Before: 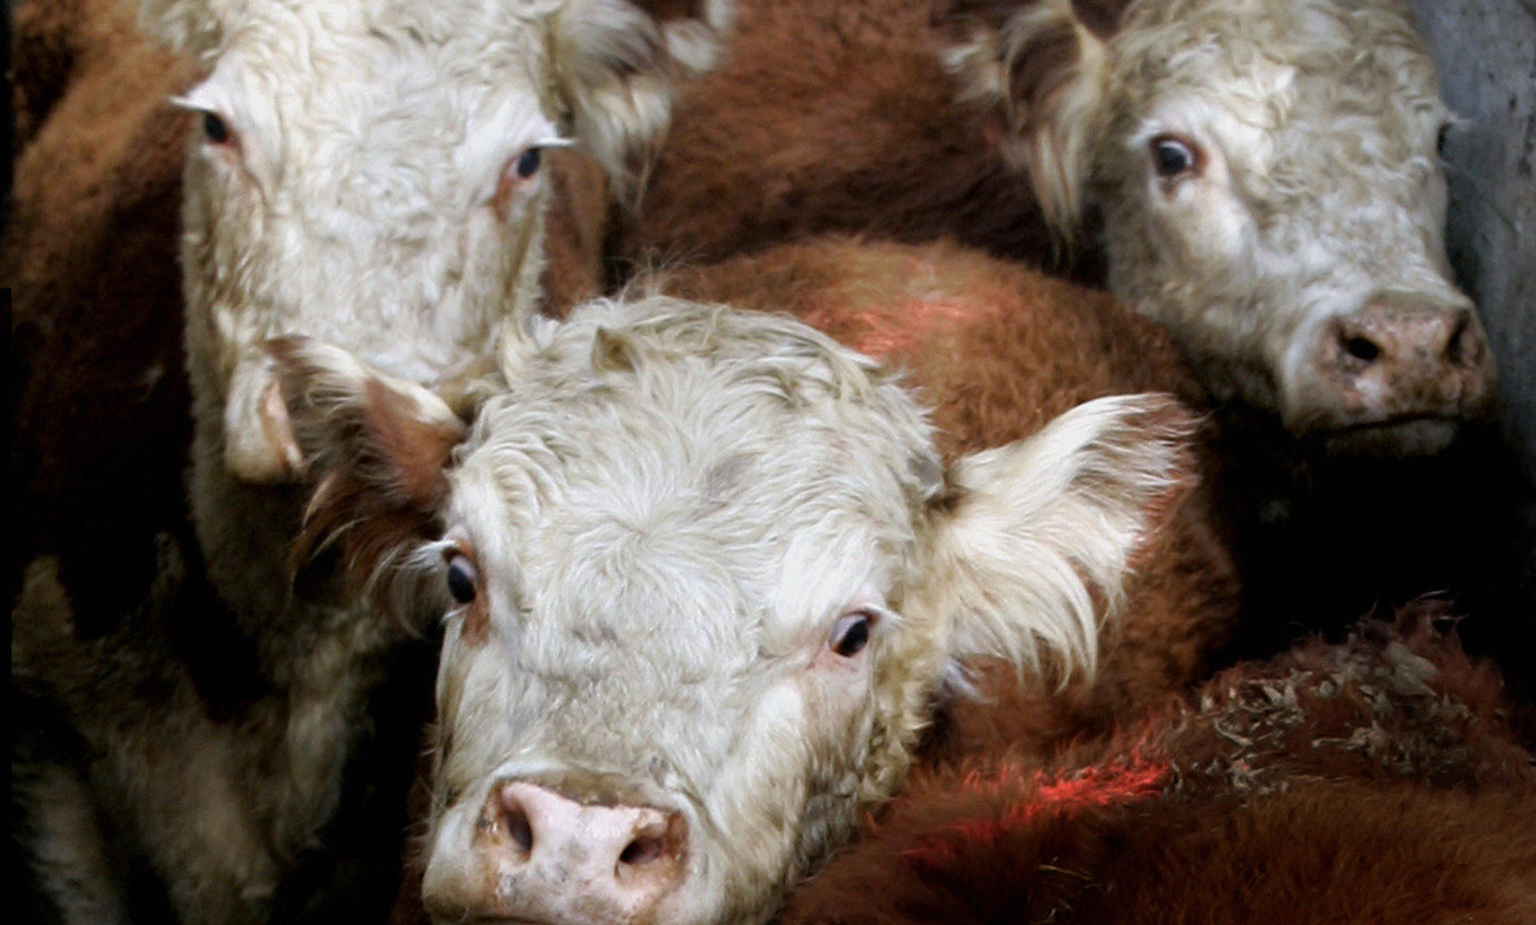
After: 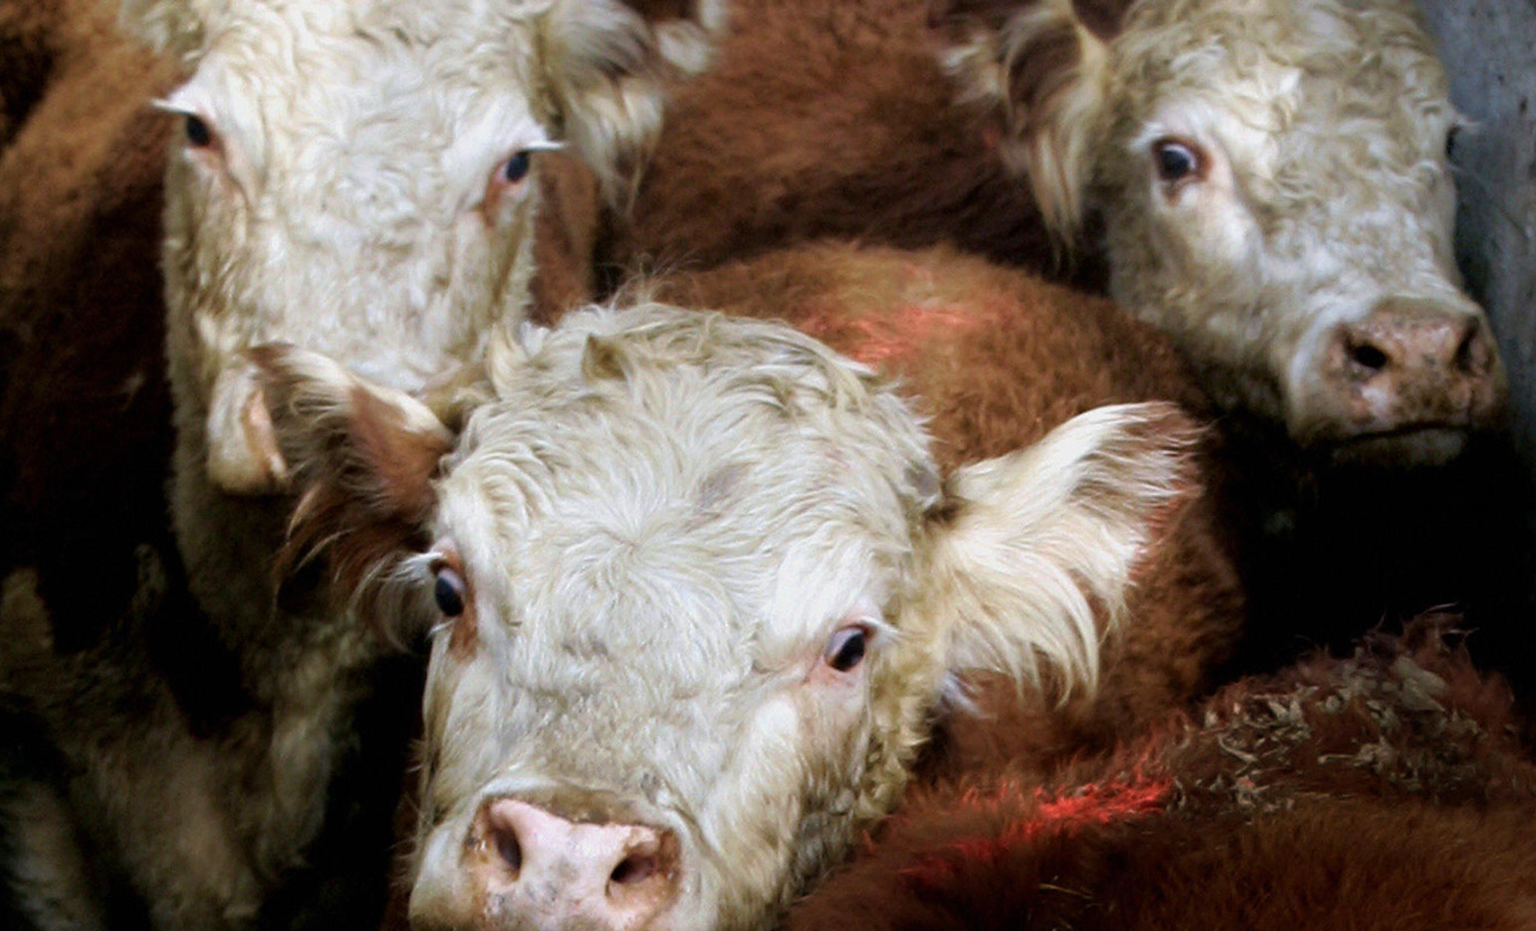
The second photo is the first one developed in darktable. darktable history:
velvia: on, module defaults
crop and rotate: left 1.472%, right 0.654%, bottom 1.373%
